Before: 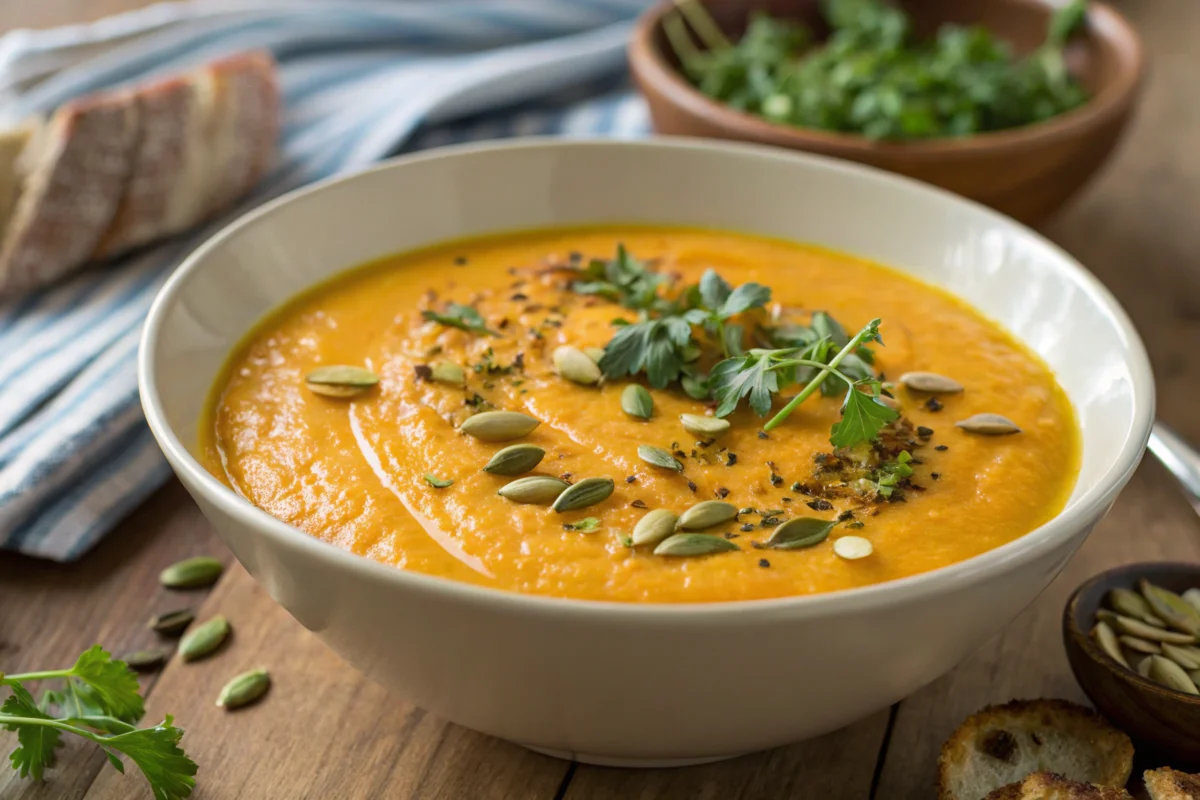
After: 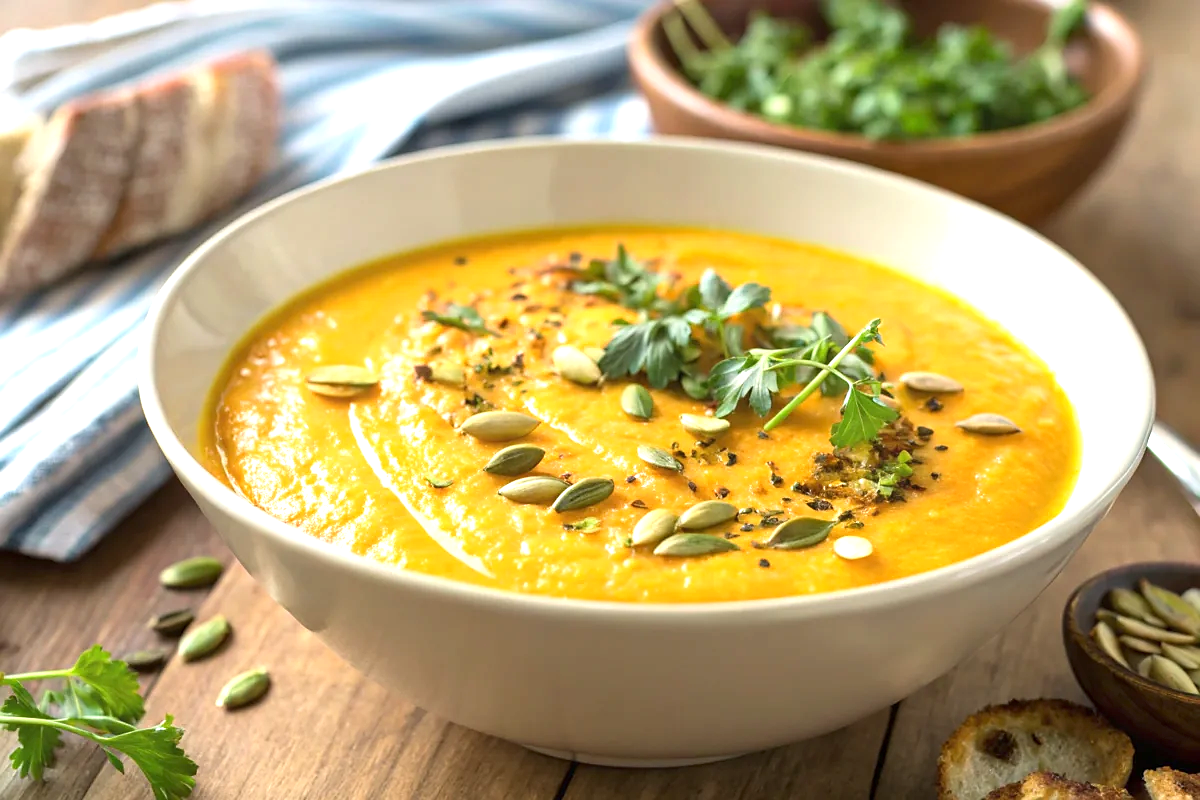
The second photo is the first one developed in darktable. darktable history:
sharpen: radius 0.98, amount 0.602
exposure: exposure 1 EV, compensate exposure bias true, compensate highlight preservation false
